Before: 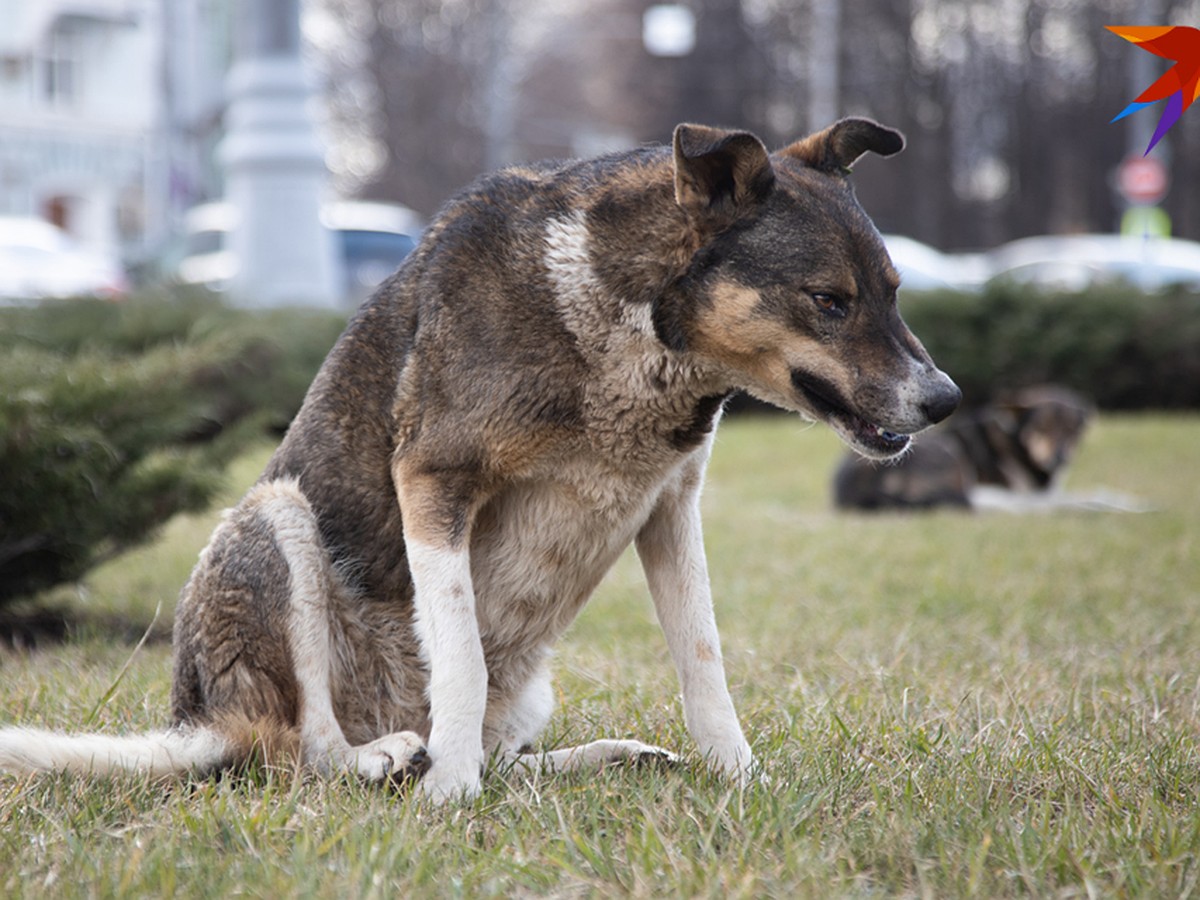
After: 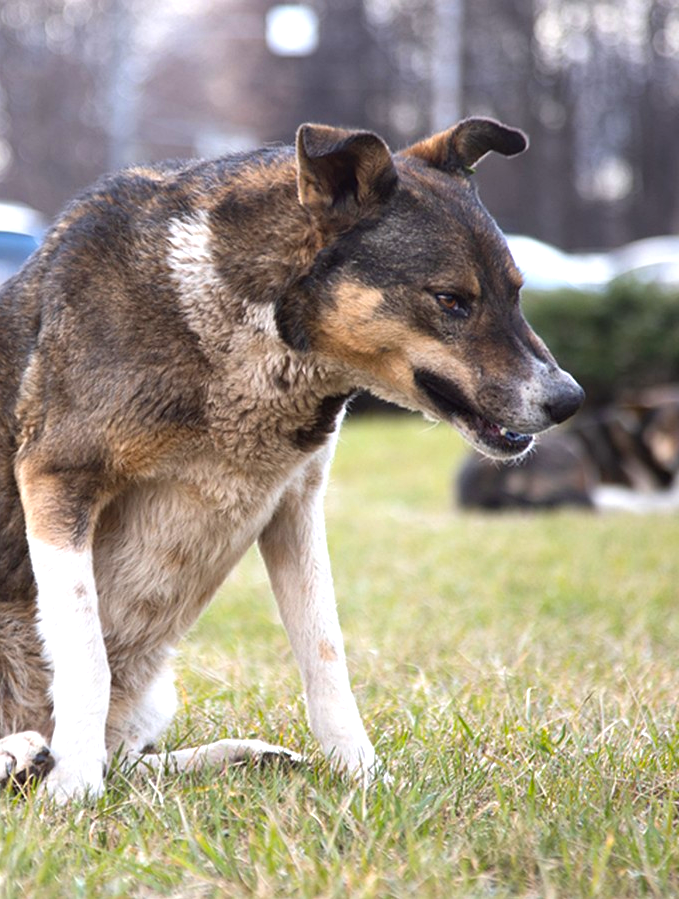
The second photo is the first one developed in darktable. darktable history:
exposure: black level correction 0, exposure 0.5 EV, compensate exposure bias true, compensate highlight preservation false
white balance: red 1, blue 1
color correction: saturation 1.11
crop: left 31.458%, top 0%, right 11.876%
color balance: lift [1, 1, 0.999, 1.001], gamma [1, 1.003, 1.005, 0.995], gain [1, 0.992, 0.988, 1.012], contrast 5%, output saturation 110%
